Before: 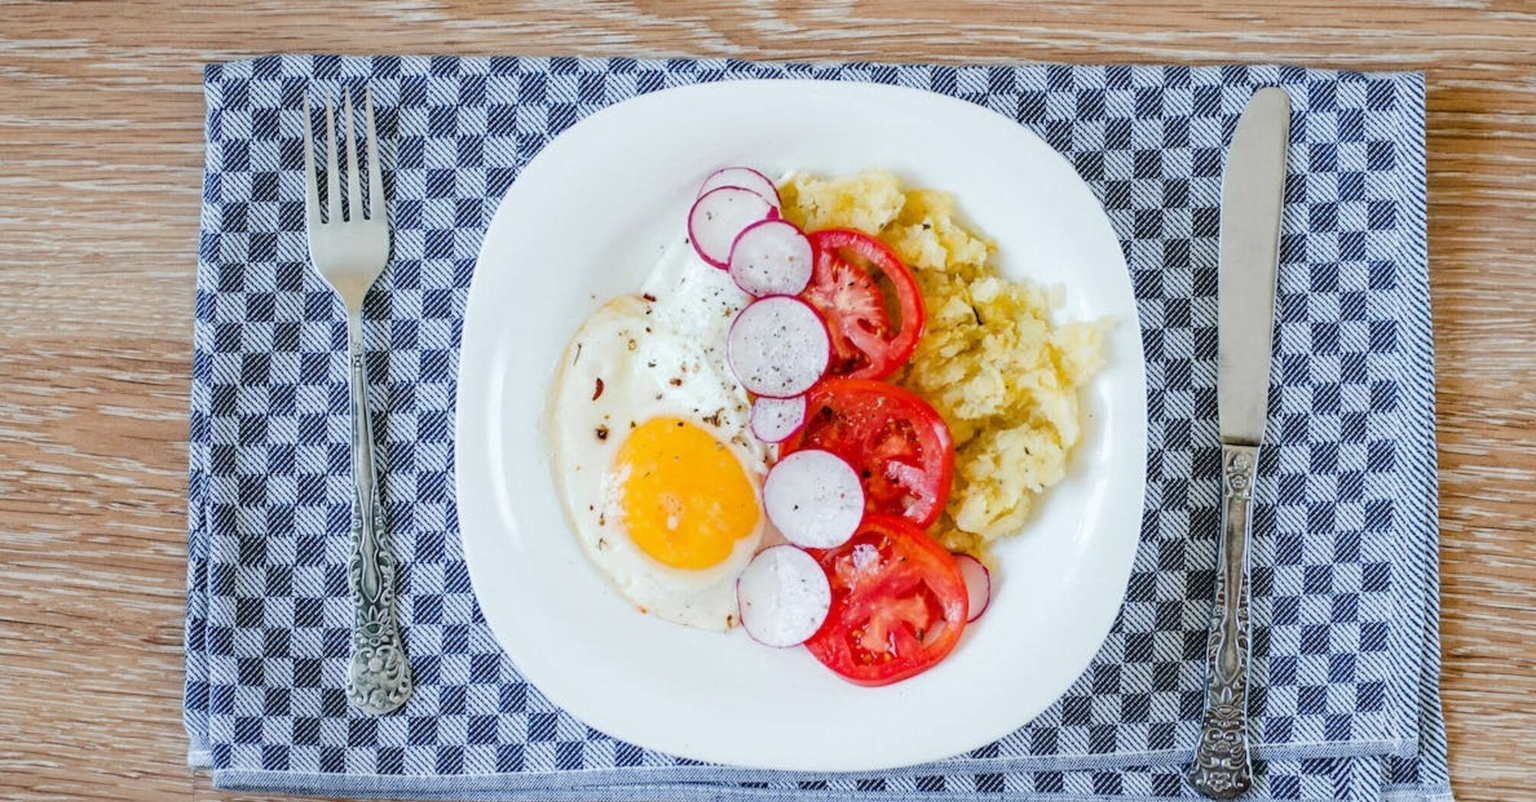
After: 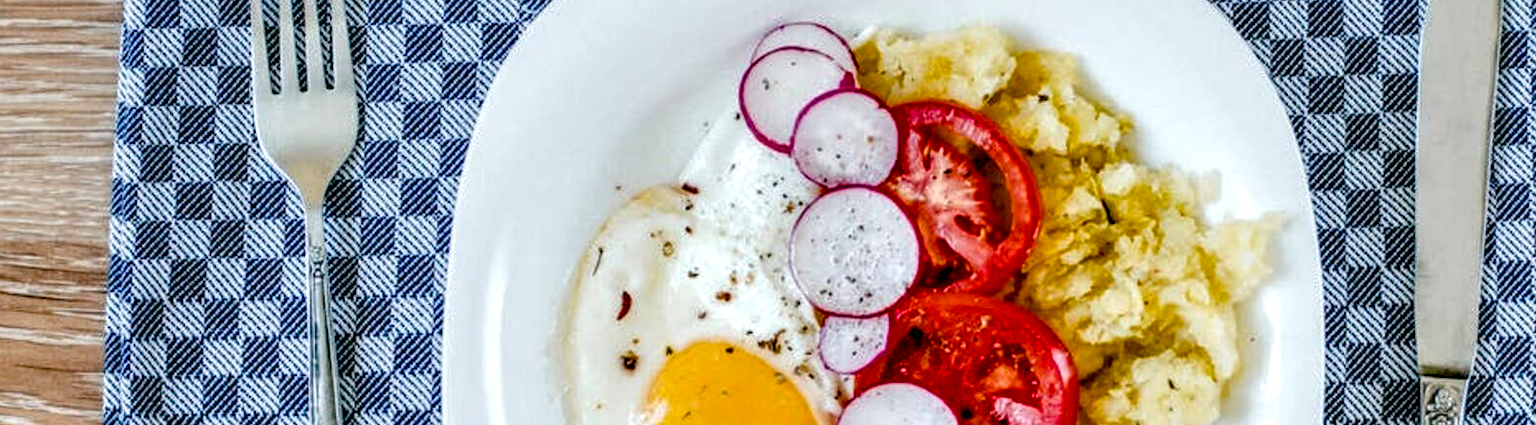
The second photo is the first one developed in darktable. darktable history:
color balance rgb: shadows lift › luminance -7.503%, shadows lift › chroma 2.248%, shadows lift › hue 167.72°, perceptual saturation grading › global saturation 20%, perceptual saturation grading › highlights -24.905%, perceptual saturation grading › shadows 49.434%, global vibrance 25.052%
local contrast: highlights 63%, shadows 53%, detail 169%, midtone range 0.512
crop: left 7.096%, top 18.704%, right 14.463%, bottom 39.667%
exposure: exposure -0.044 EV, compensate highlight preservation false
